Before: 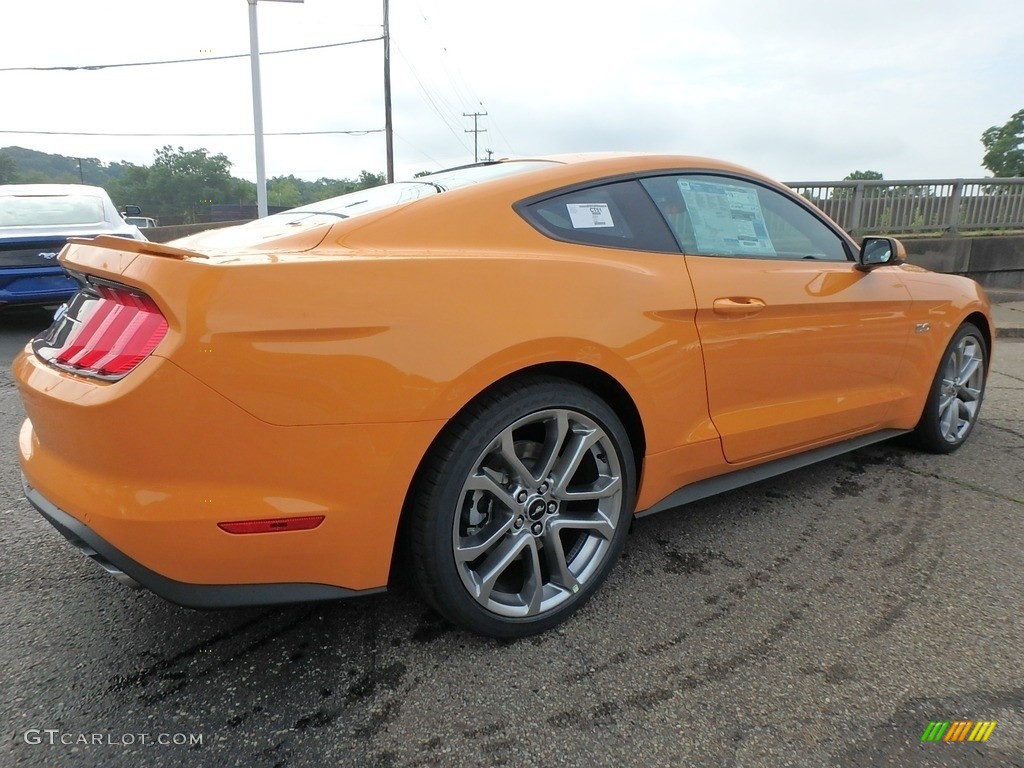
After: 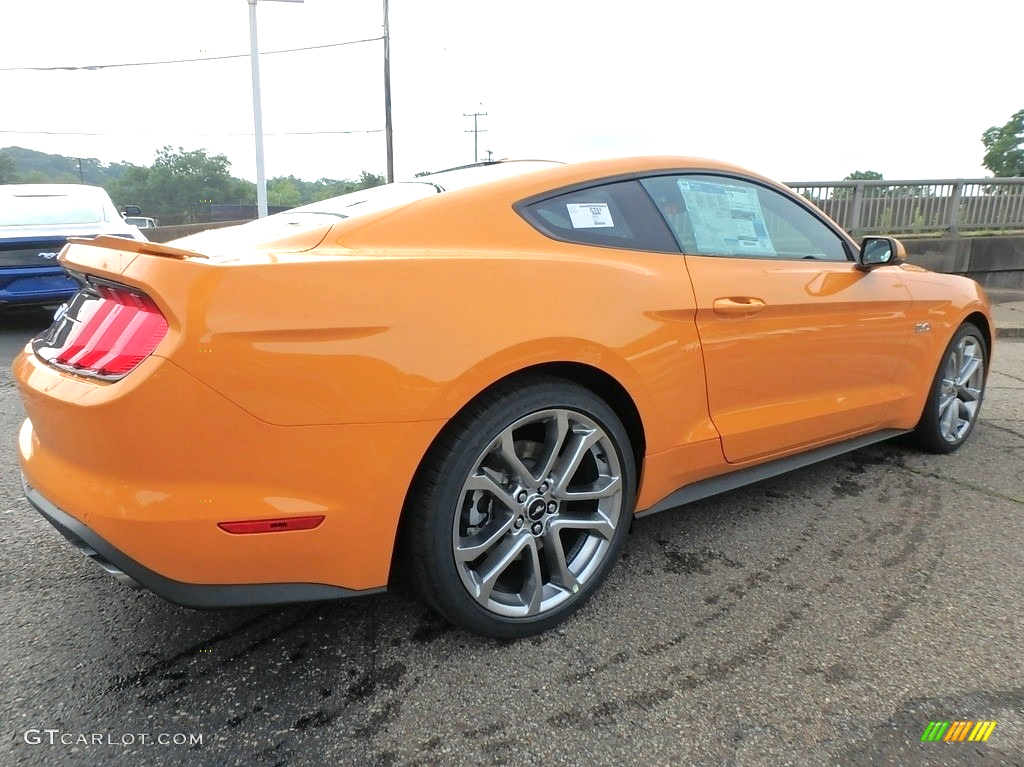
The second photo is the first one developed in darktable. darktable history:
exposure: exposure 0.553 EV, compensate highlight preservation false
crop: bottom 0.053%
